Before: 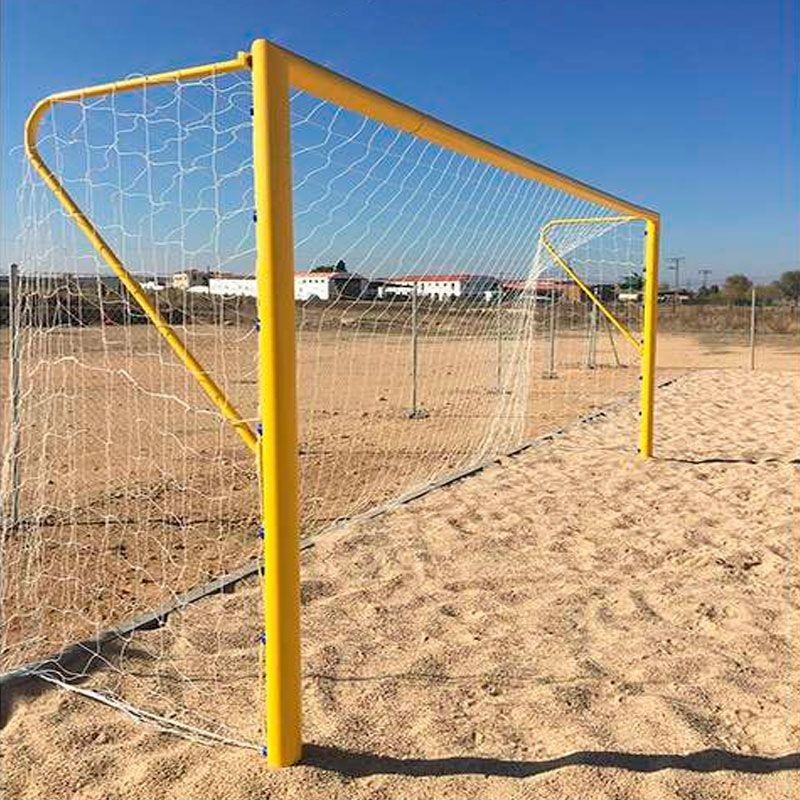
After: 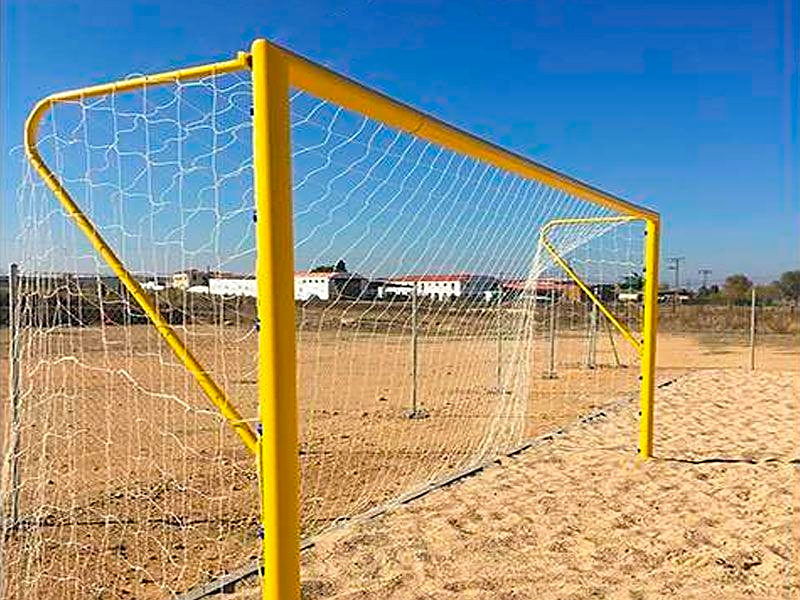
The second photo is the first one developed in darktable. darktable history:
sharpen: on, module defaults
crop: bottom 24.967%
color balance rgb: perceptual saturation grading › global saturation 20%, global vibrance 20%
